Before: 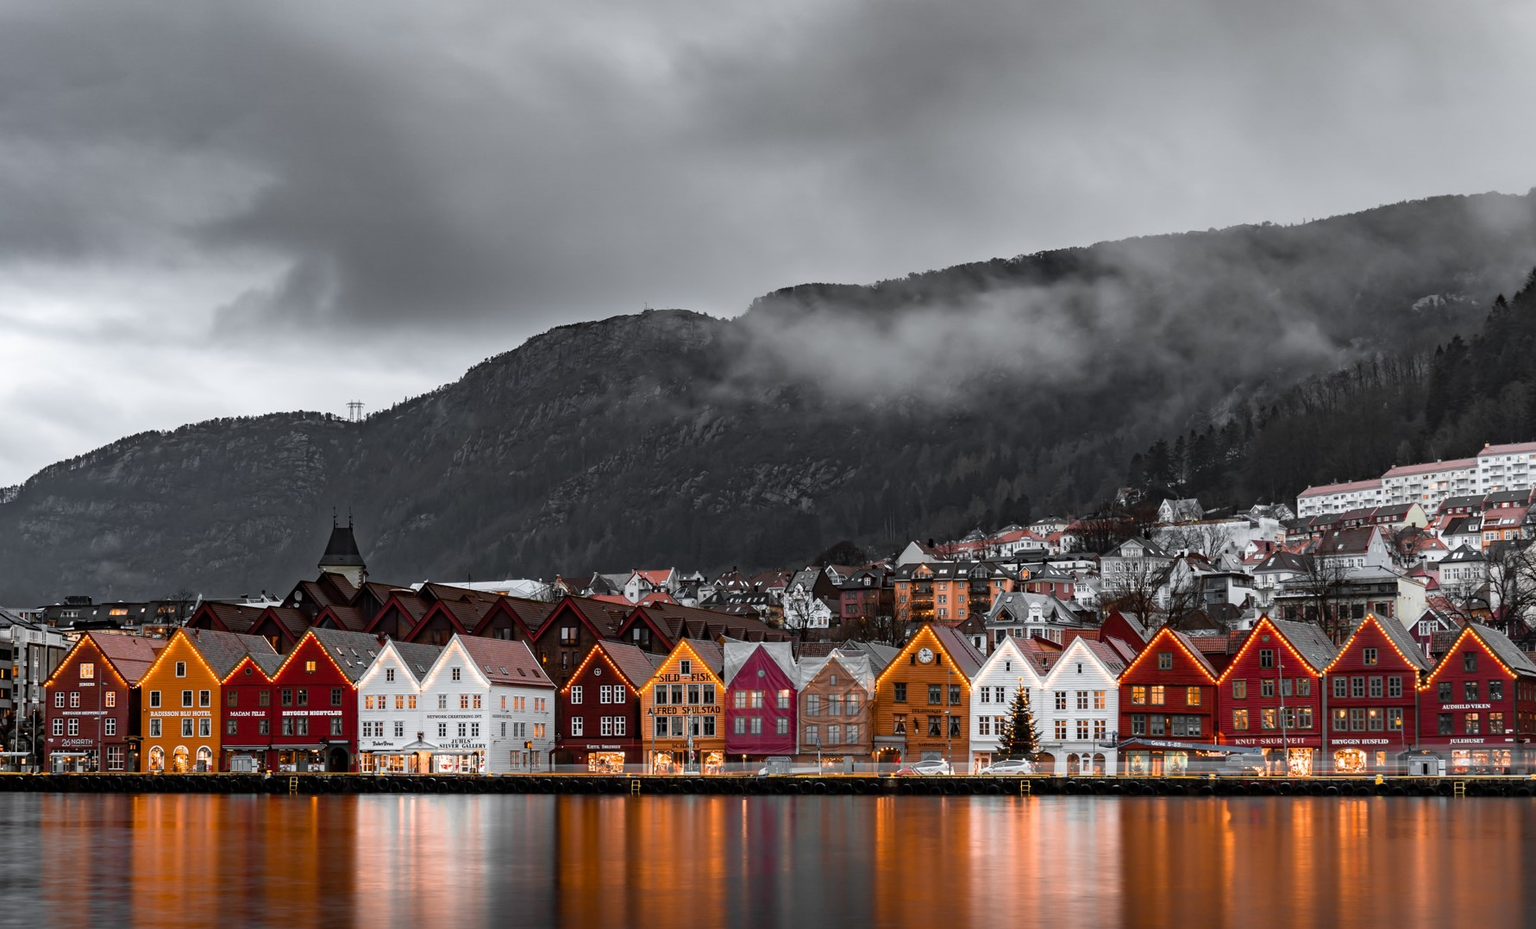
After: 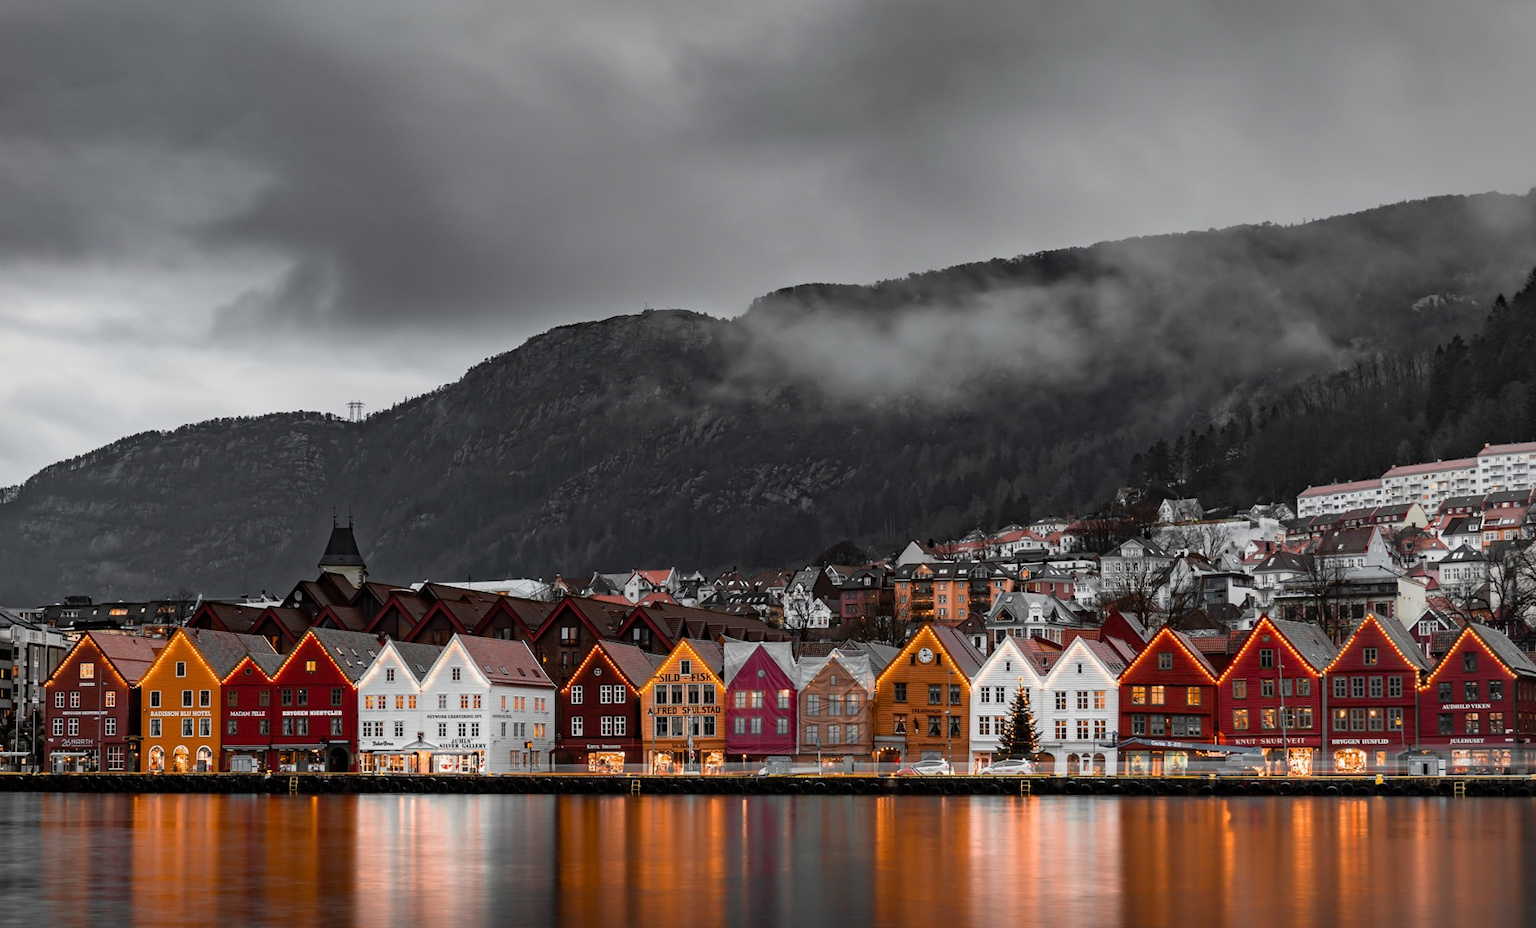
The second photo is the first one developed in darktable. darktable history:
vignetting: fall-off start 91.19%
graduated density: on, module defaults
white balance: red 1.009, blue 0.985
